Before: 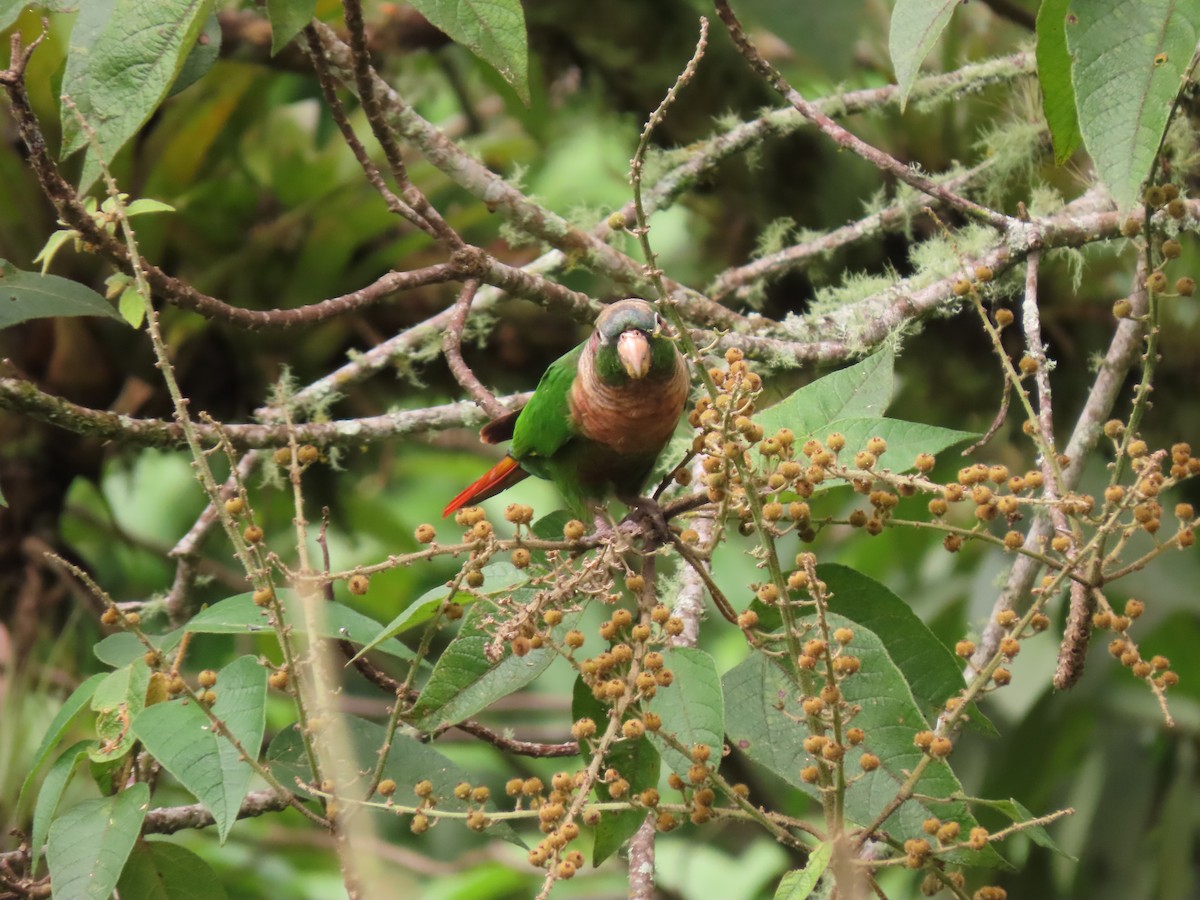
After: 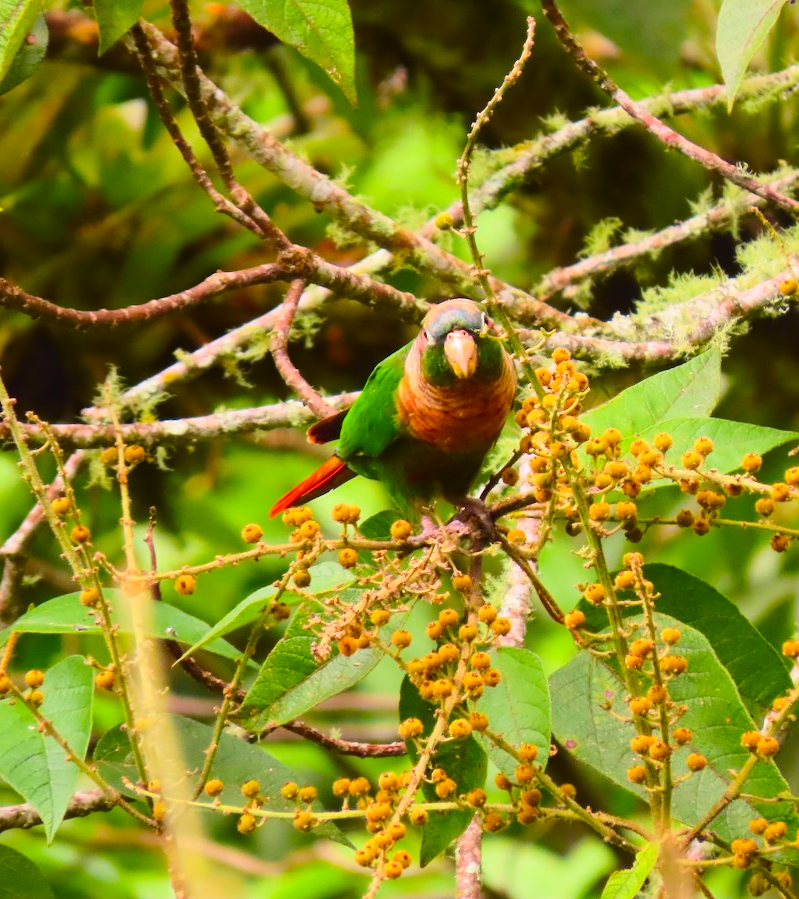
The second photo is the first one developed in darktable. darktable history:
crop and rotate: left 14.436%, right 18.898%
color balance rgb: perceptual saturation grading › global saturation 30%, global vibrance 20%
tone curve: curves: ch0 [(0, 0.023) (0.103, 0.087) (0.295, 0.297) (0.445, 0.531) (0.553, 0.665) (0.735, 0.843) (0.994, 1)]; ch1 [(0, 0) (0.414, 0.395) (0.447, 0.447) (0.485, 0.5) (0.512, 0.524) (0.542, 0.581) (0.581, 0.632) (0.646, 0.715) (1, 1)]; ch2 [(0, 0) (0.369, 0.388) (0.449, 0.431) (0.478, 0.471) (0.516, 0.517) (0.579, 0.624) (0.674, 0.775) (1, 1)], color space Lab, independent channels, preserve colors none
